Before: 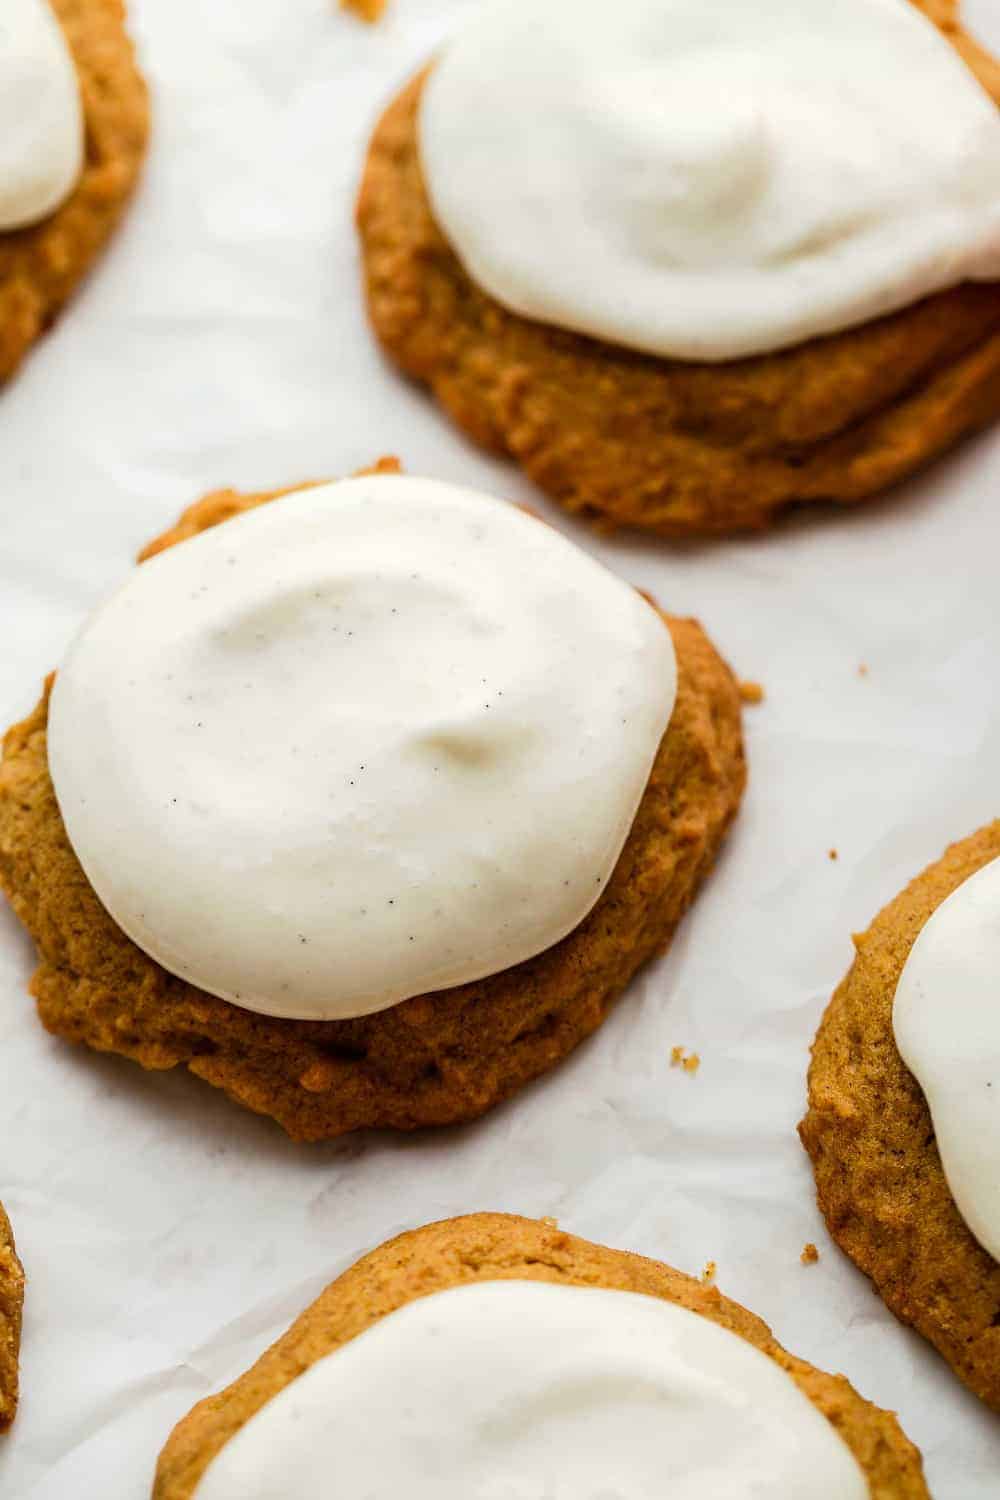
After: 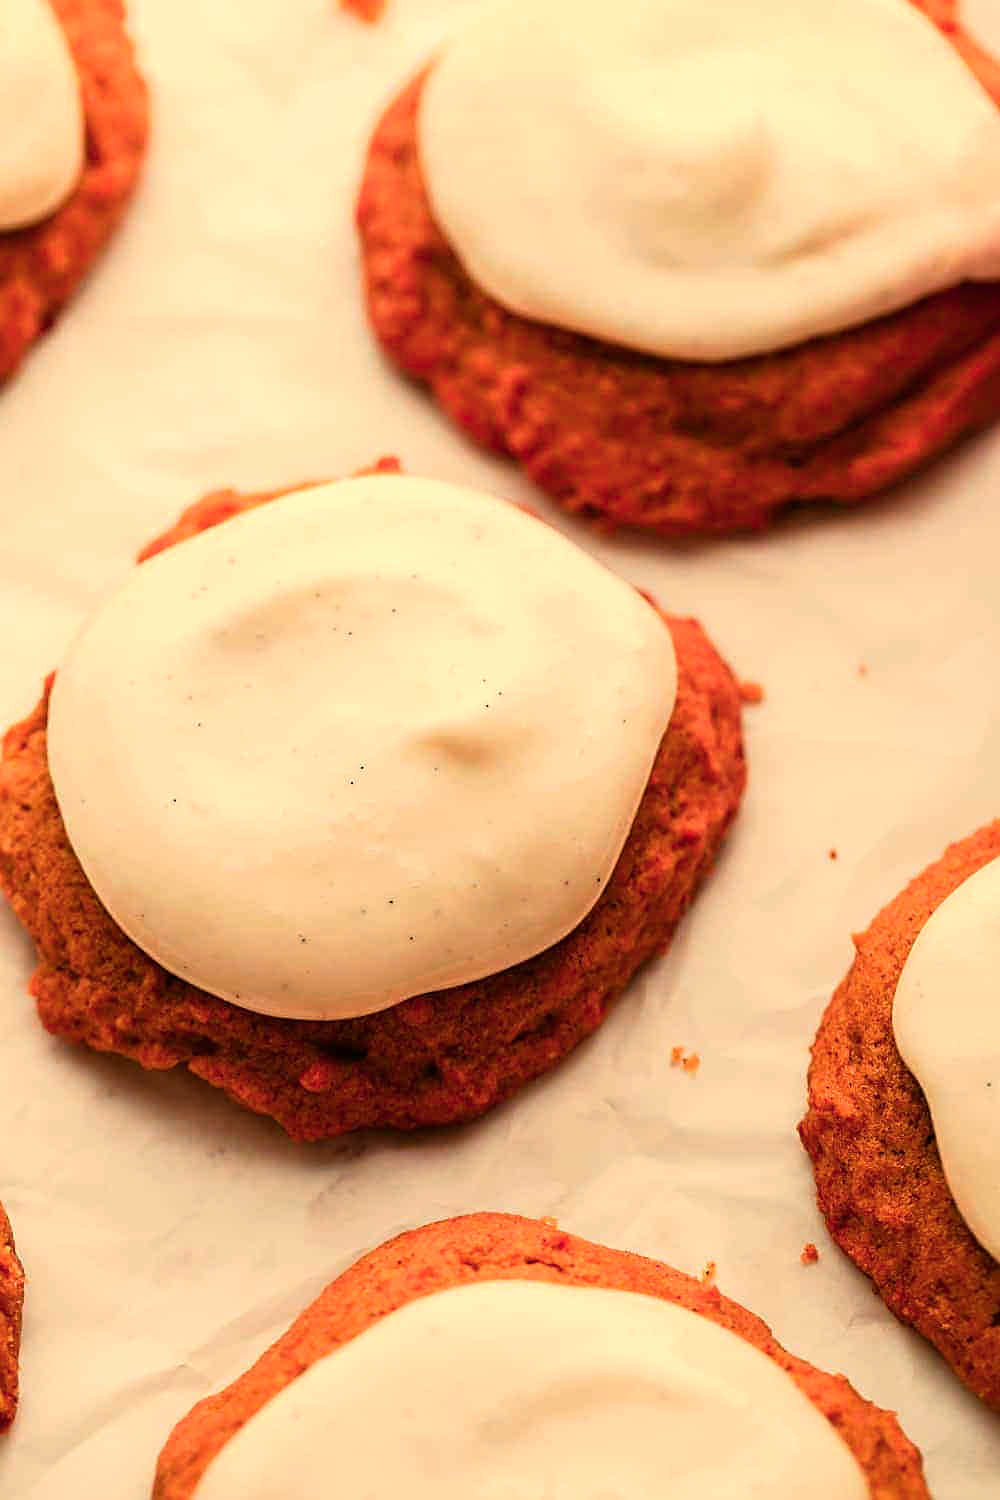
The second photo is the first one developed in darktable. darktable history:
sharpen: on, module defaults
color zones: curves: ch1 [(0.235, 0.558) (0.75, 0.5)]; ch2 [(0.25, 0.462) (0.749, 0.457)], mix 40.67%
color balance: mode lift, gamma, gain (sRGB), lift [1, 0.99, 1.01, 0.992], gamma [1, 1.037, 0.974, 0.963]
white balance: red 1.123, blue 0.83
